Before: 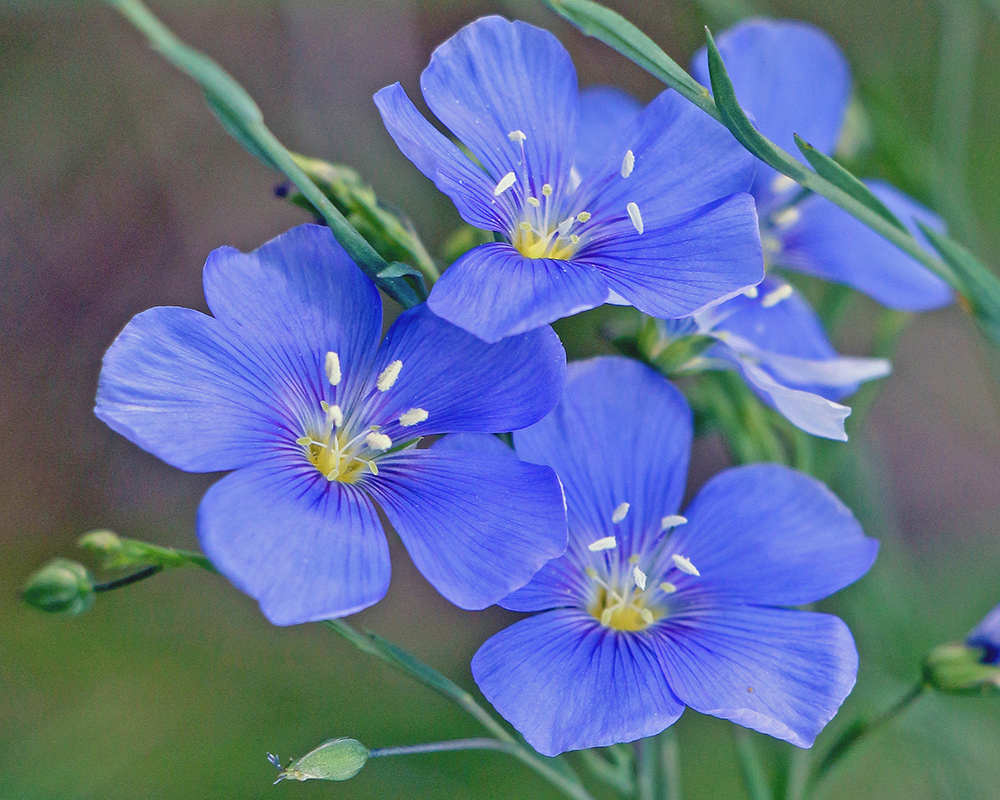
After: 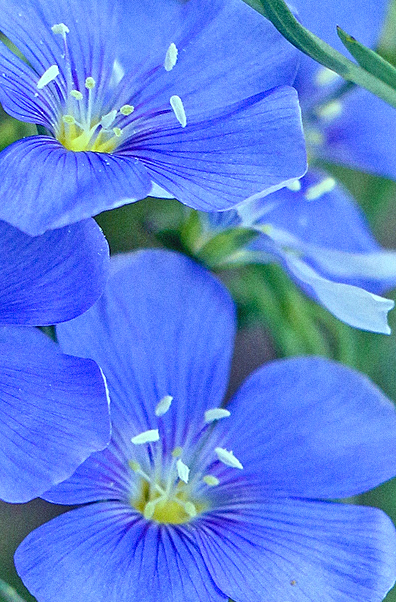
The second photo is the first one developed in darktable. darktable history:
crop: left 45.721%, top 13.393%, right 14.118%, bottom 10.01%
sharpen: radius 1.559, amount 0.373, threshold 1.271
grain: coarseness 0.47 ISO
exposure: compensate highlight preservation false
color balance: mode lift, gamma, gain (sRGB), lift [0.997, 0.979, 1.021, 1.011], gamma [1, 1.084, 0.916, 0.998], gain [1, 0.87, 1.13, 1.101], contrast 4.55%, contrast fulcrum 38.24%, output saturation 104.09%
